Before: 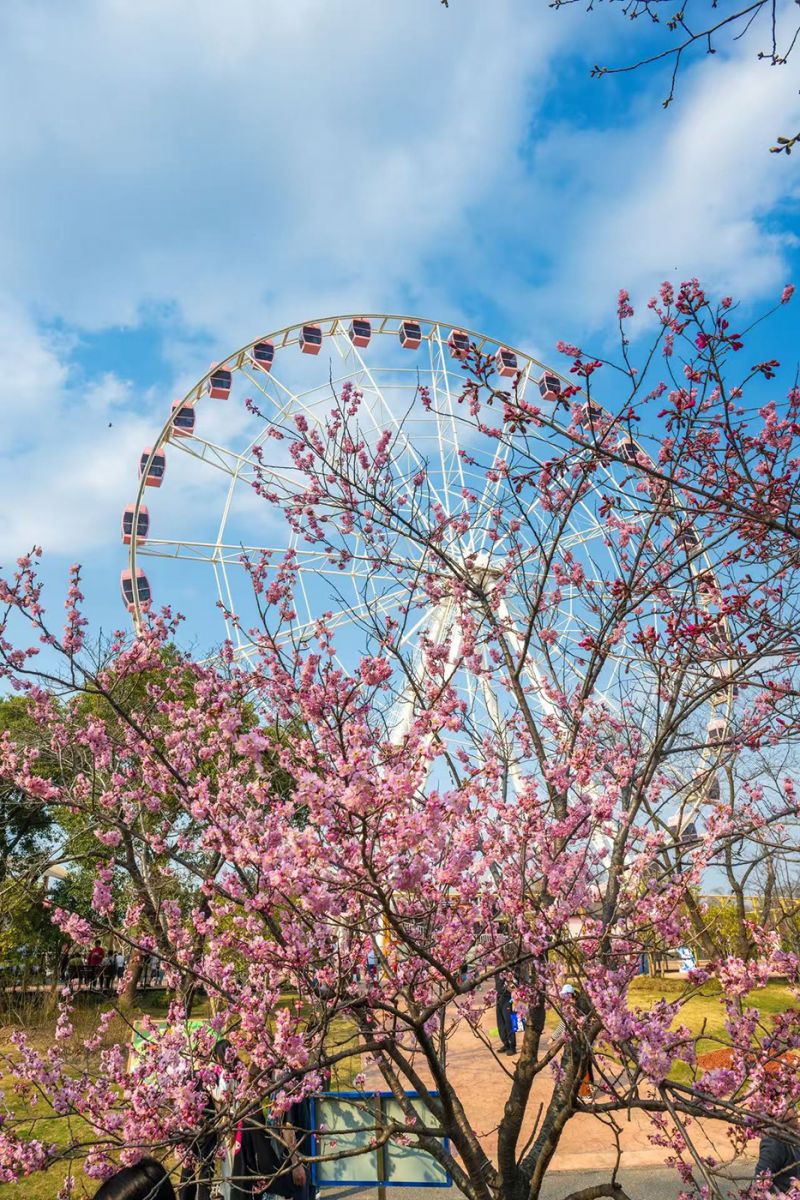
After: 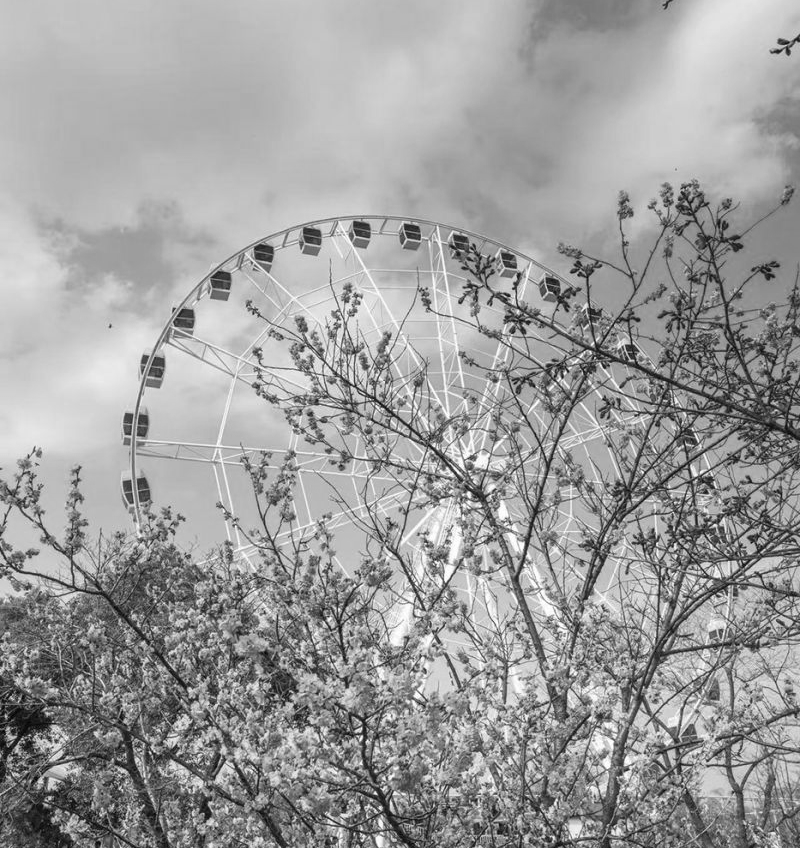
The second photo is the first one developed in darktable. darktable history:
monochrome: on, module defaults
crop and rotate: top 8.293%, bottom 20.996%
